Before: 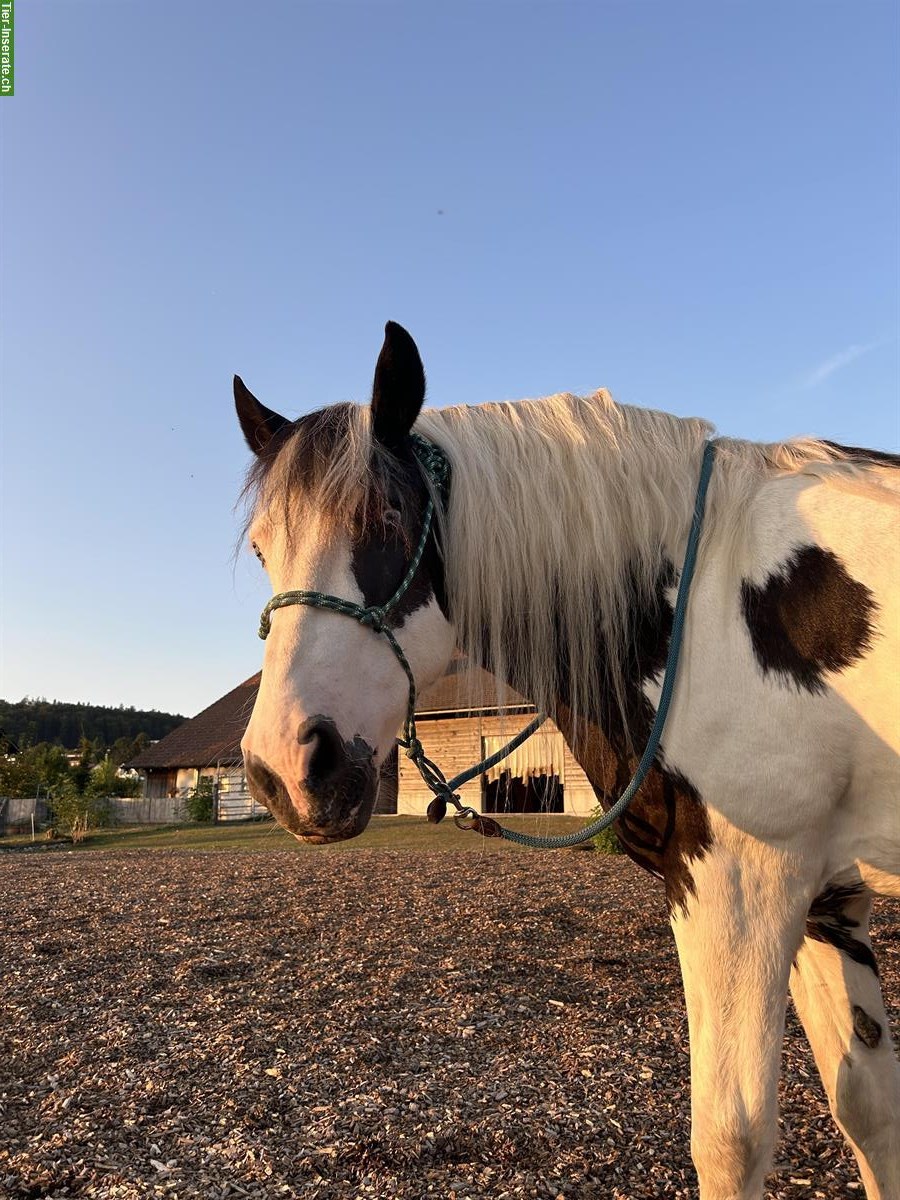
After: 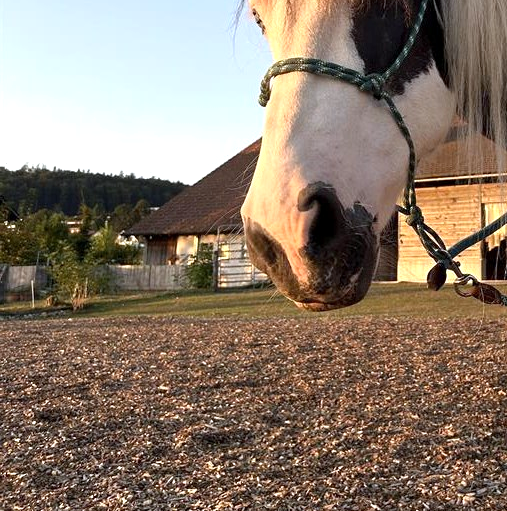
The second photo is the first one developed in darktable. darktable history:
exposure: black level correction 0.001, exposure 0.5 EV, compensate exposure bias true, compensate highlight preservation false
white balance: red 0.982, blue 1.018
crop: top 44.483%, right 43.593%, bottom 12.892%
